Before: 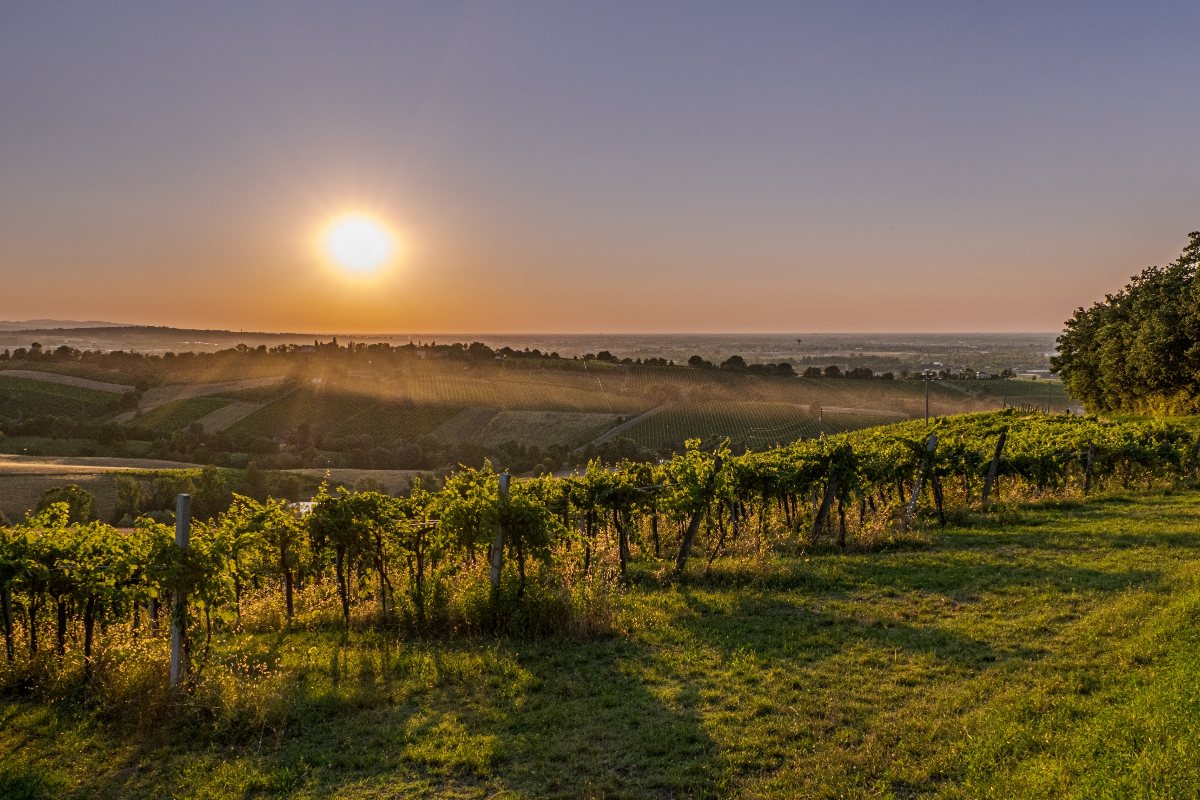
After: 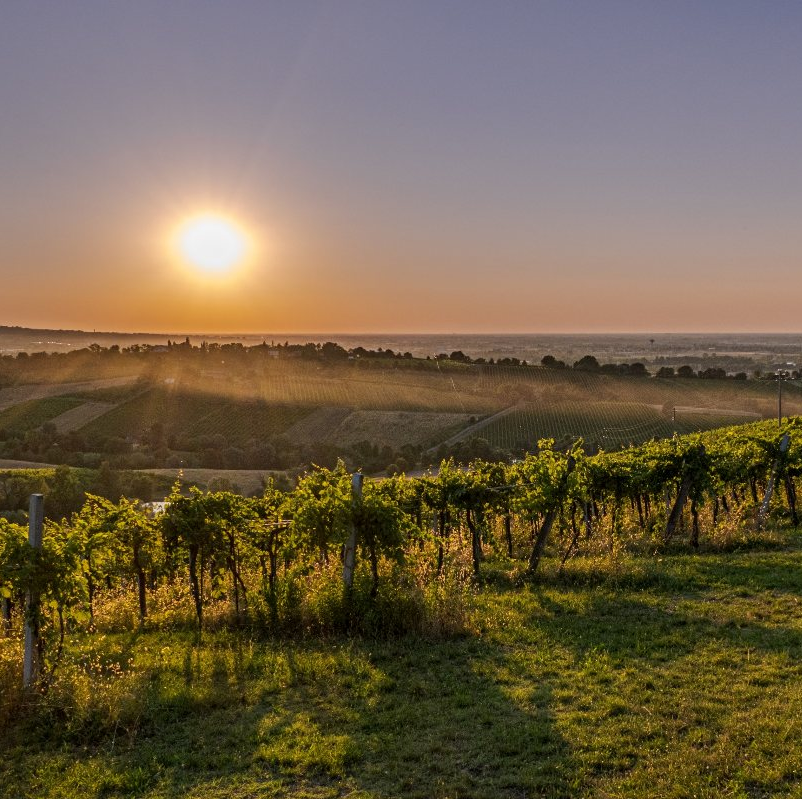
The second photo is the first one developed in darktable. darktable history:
local contrast: mode bilateral grid, contrast 15, coarseness 37, detail 106%, midtone range 0.2
crop and rotate: left 12.322%, right 20.796%
